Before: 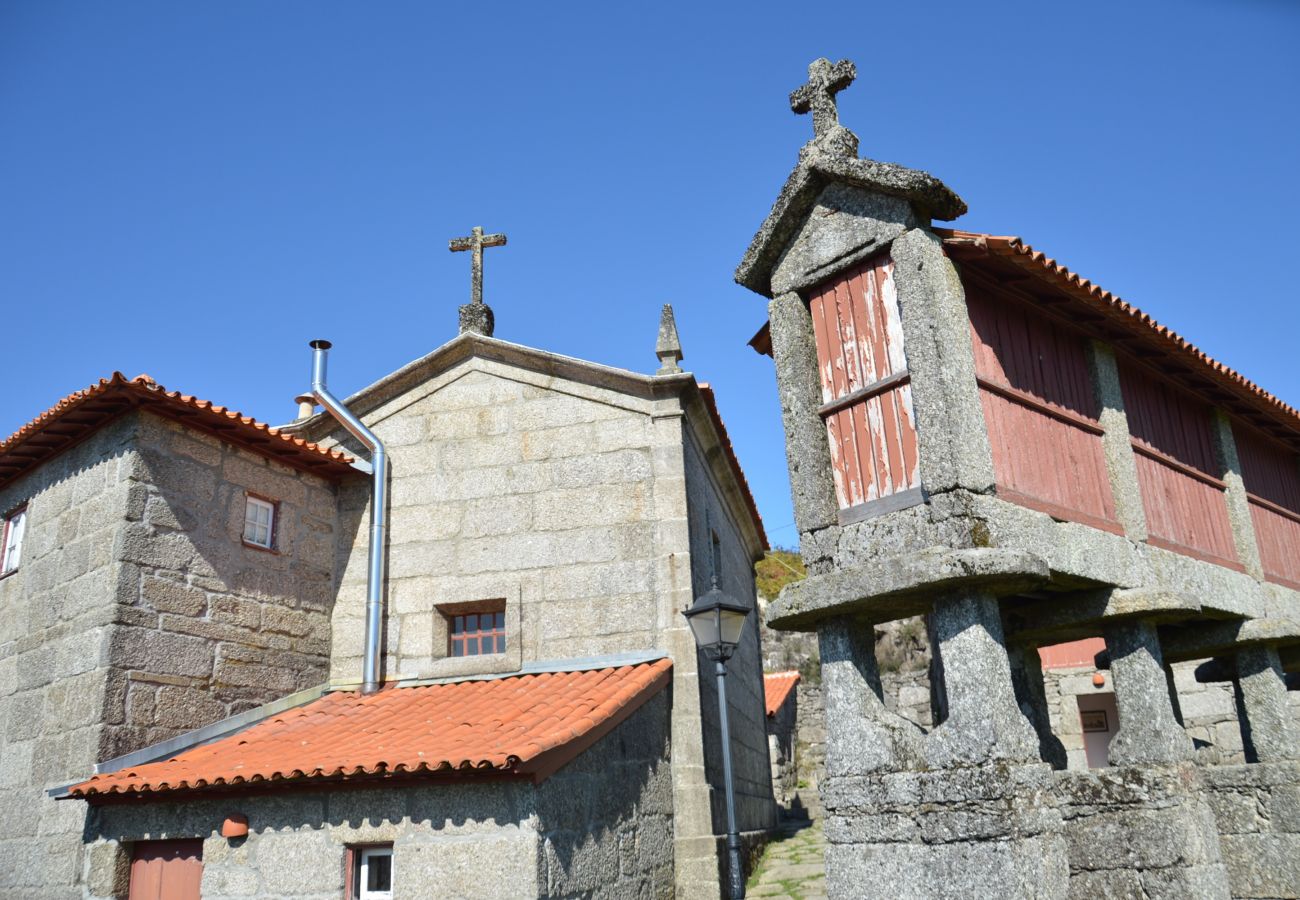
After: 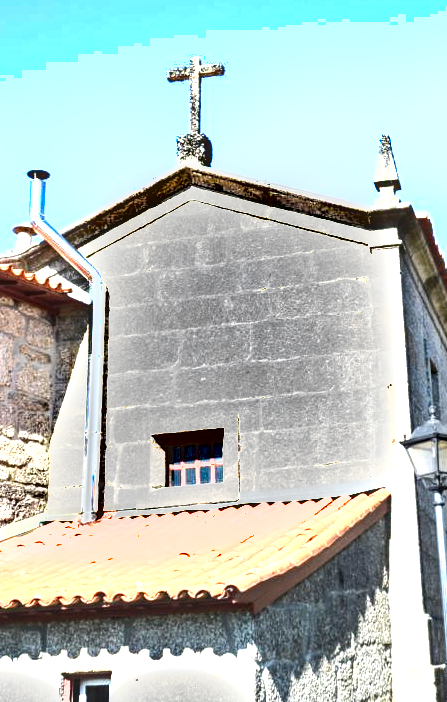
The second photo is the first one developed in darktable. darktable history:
haze removal: compatibility mode true, adaptive false
exposure: black level correction 0, exposure 1.169 EV, compensate highlight preservation false
crop and rotate: left 21.76%, top 18.932%, right 43.797%, bottom 3.003%
local contrast: on, module defaults
shadows and highlights: radius 46.58, white point adjustment 6.75, compress 79.66%, soften with gaussian
tone equalizer: -8 EV -0.741 EV, -7 EV -0.696 EV, -6 EV -0.571 EV, -5 EV -0.395 EV, -3 EV 0.391 EV, -2 EV 0.6 EV, -1 EV 0.677 EV, +0 EV 0.73 EV, edges refinement/feathering 500, mask exposure compensation -1.57 EV, preserve details no
